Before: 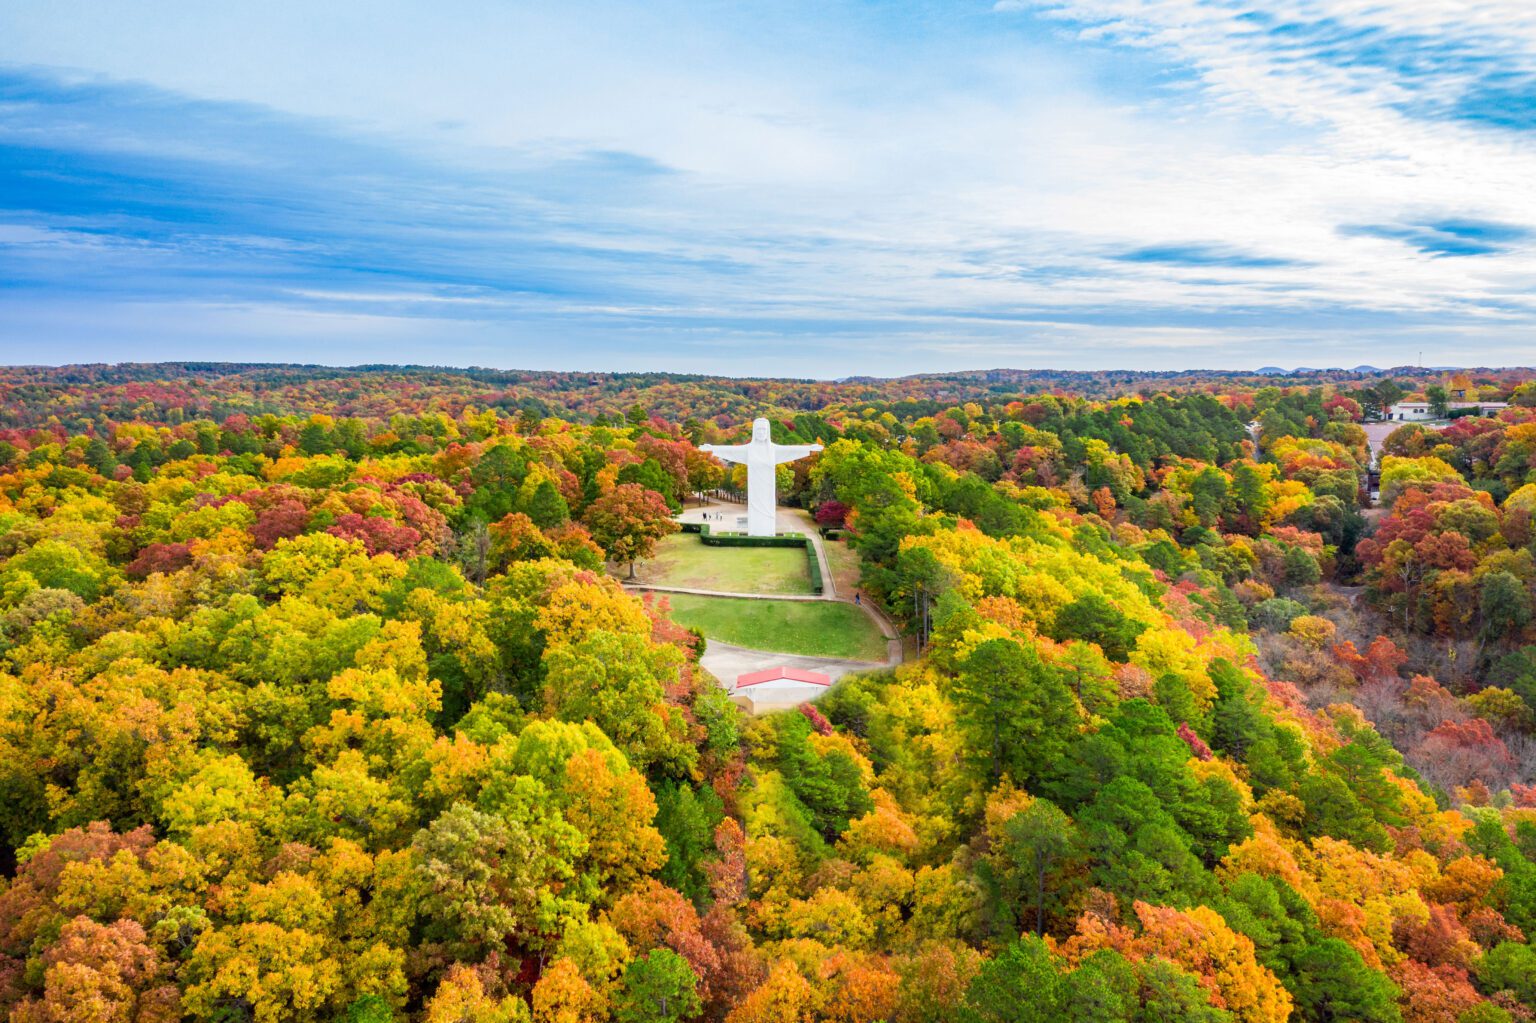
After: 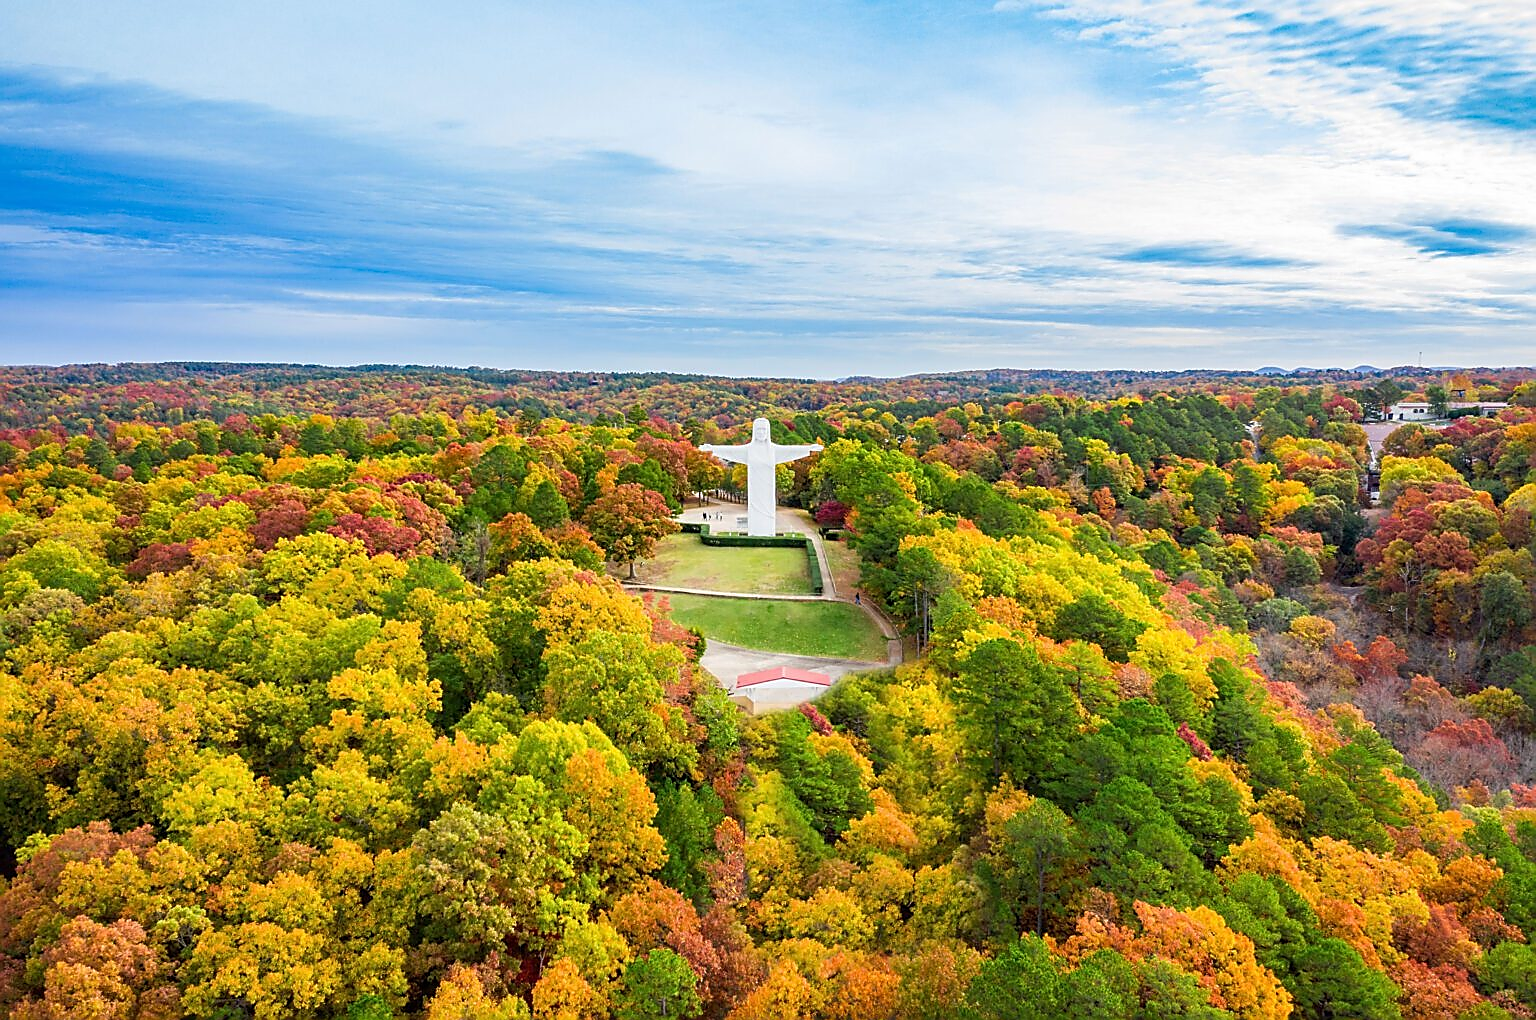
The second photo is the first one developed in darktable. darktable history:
crop: top 0.05%, bottom 0.098%
sharpen: radius 1.4, amount 1.25, threshold 0.7
